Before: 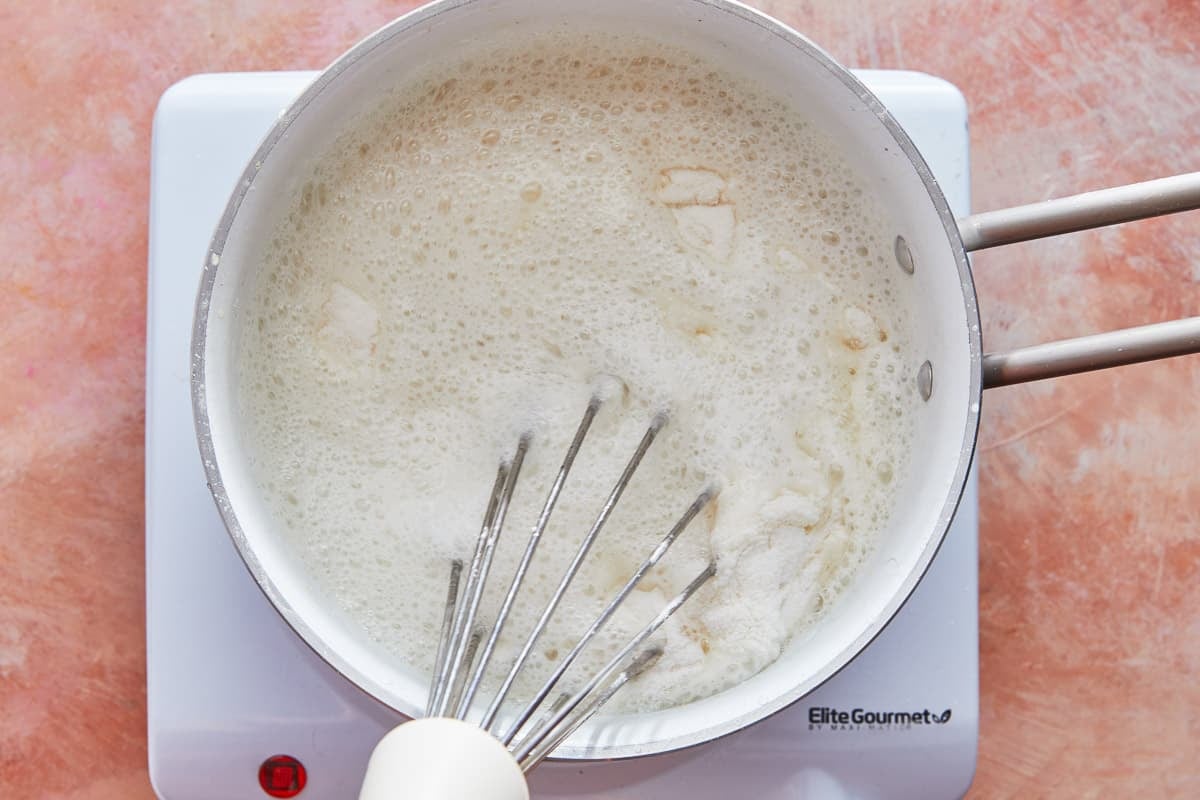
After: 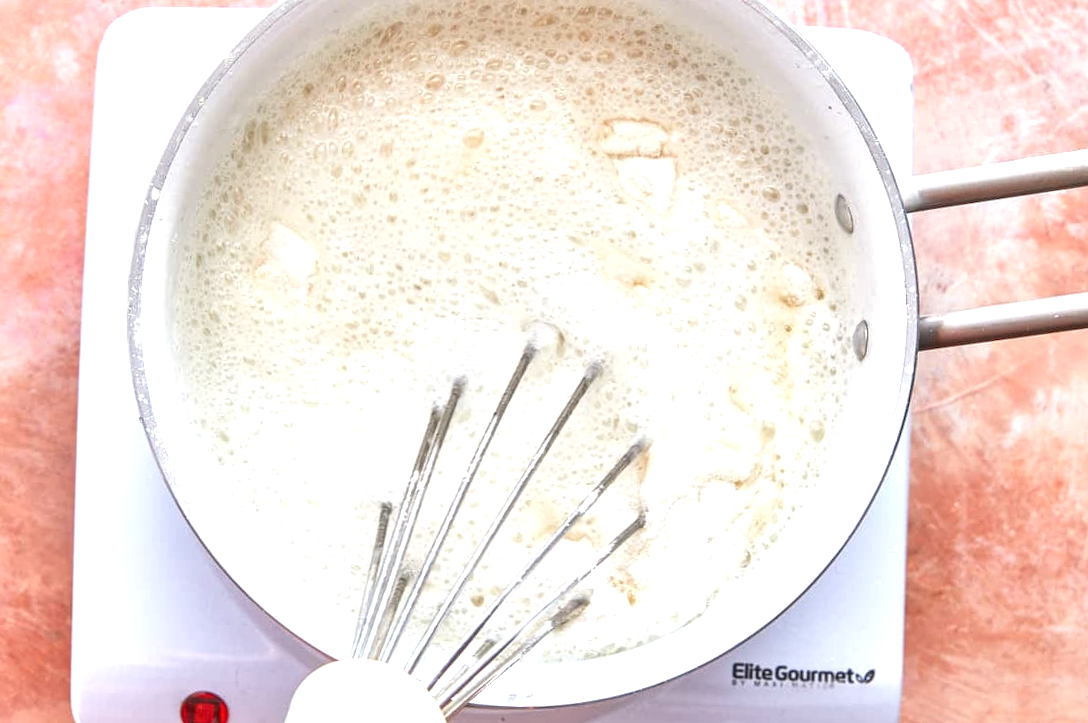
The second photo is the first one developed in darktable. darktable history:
exposure: black level correction 0, exposure 0.862 EV, compensate highlight preservation false
crop and rotate: angle -2.03°, left 3.09%, top 4.255%, right 1.407%, bottom 0.603%
local contrast: on, module defaults
